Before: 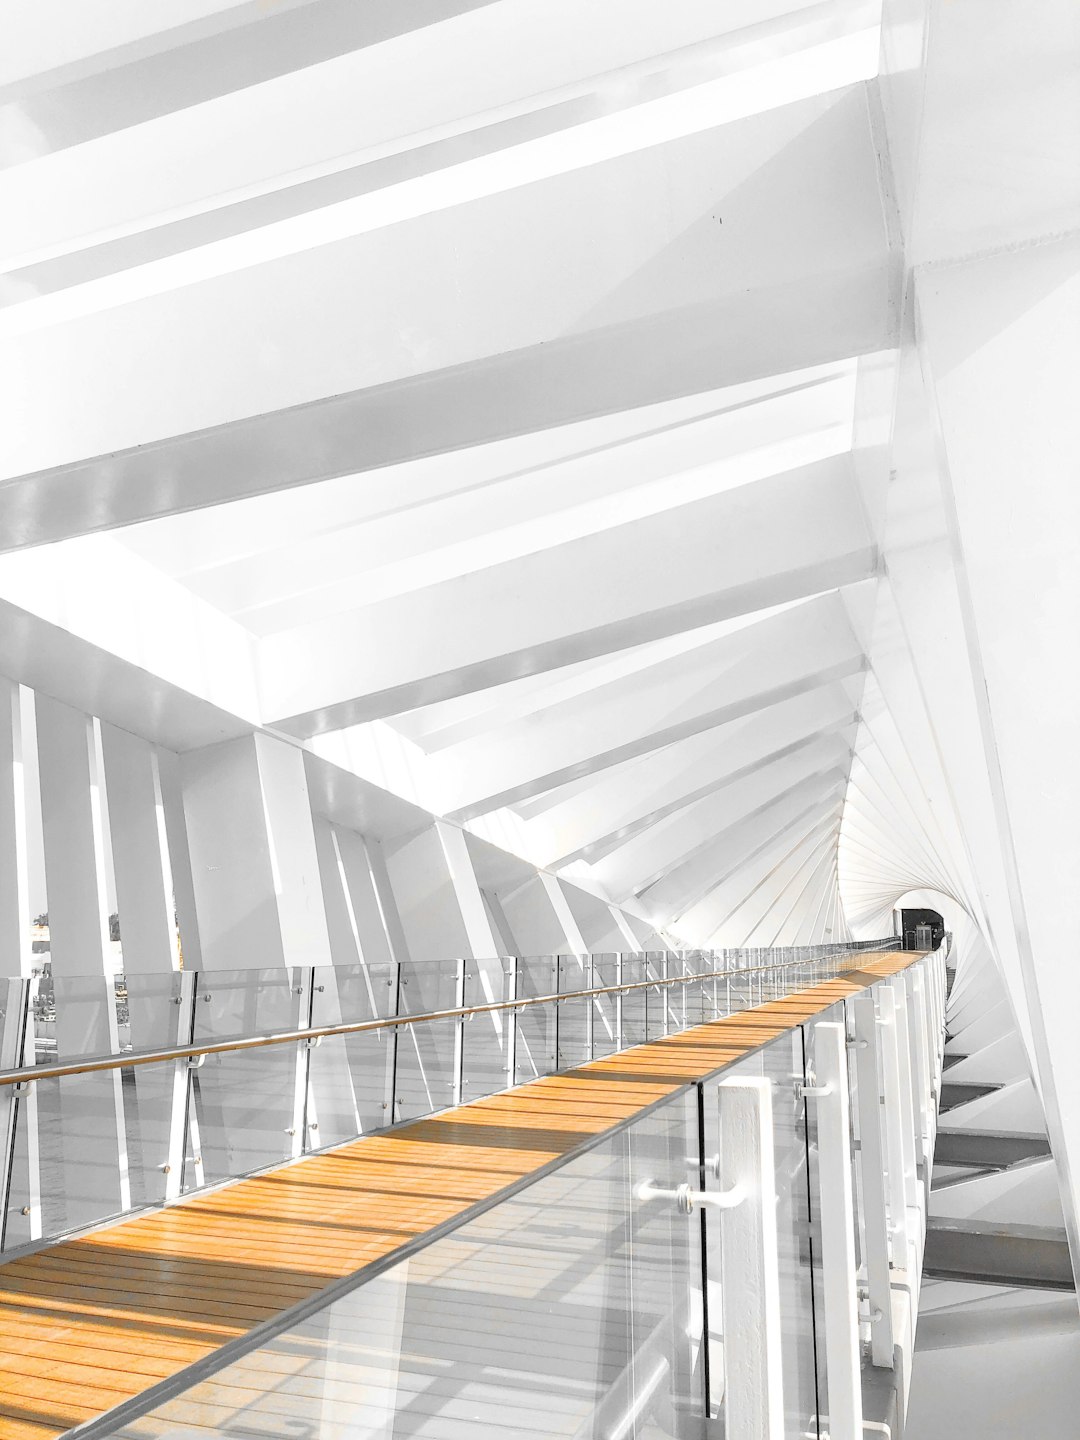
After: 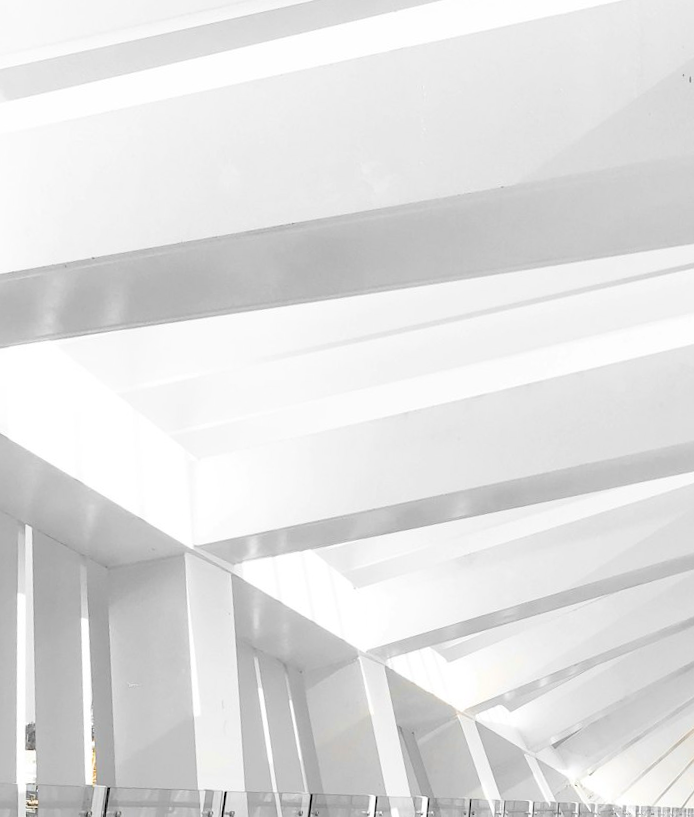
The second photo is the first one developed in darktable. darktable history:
velvia: on, module defaults
crop and rotate: angle -4.49°, left 2.044%, top 6.965%, right 27.177%, bottom 30.551%
